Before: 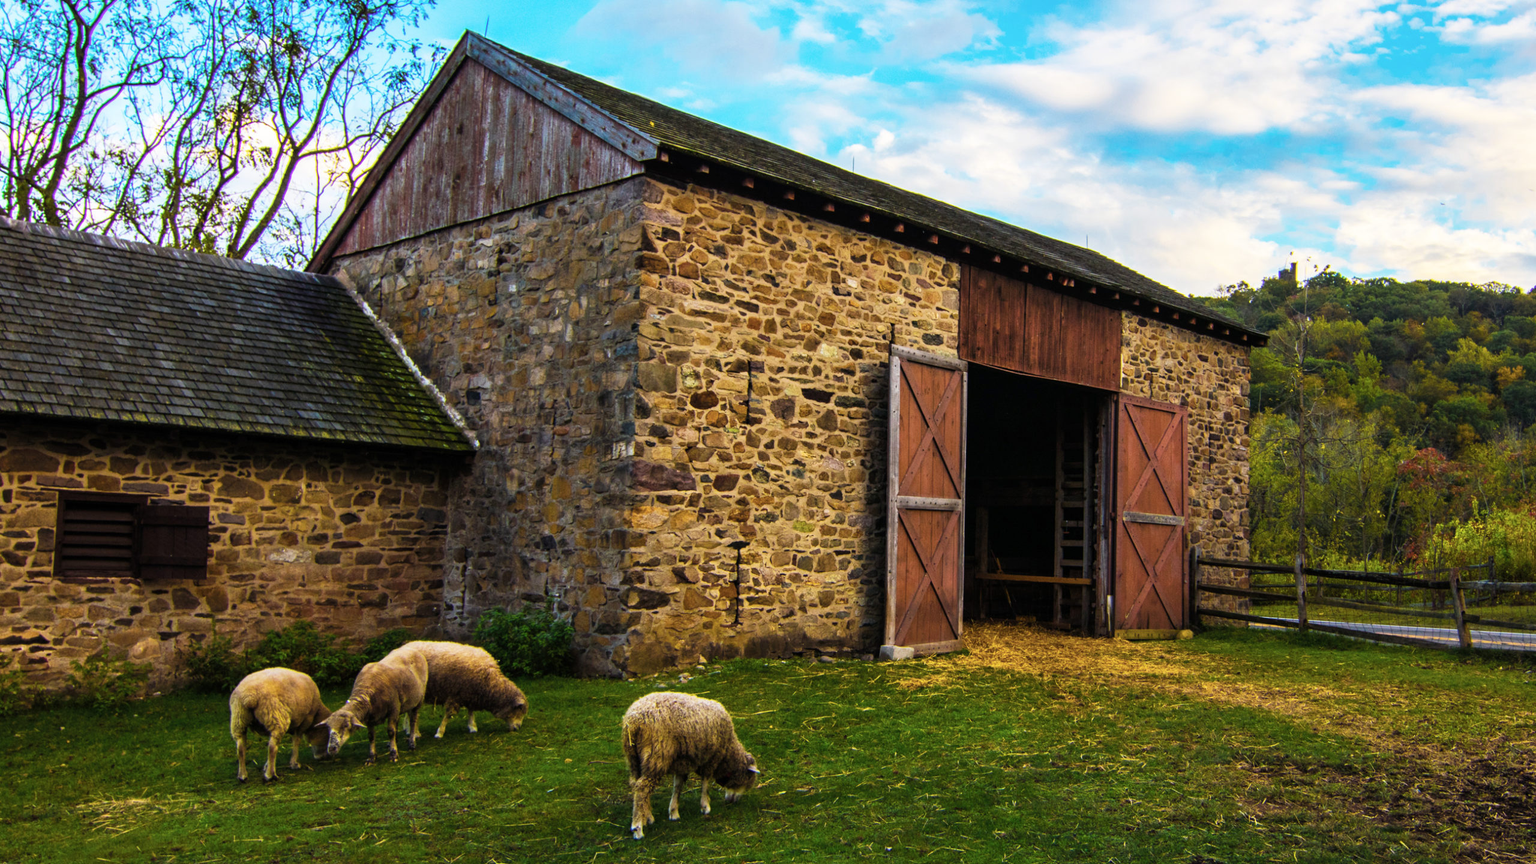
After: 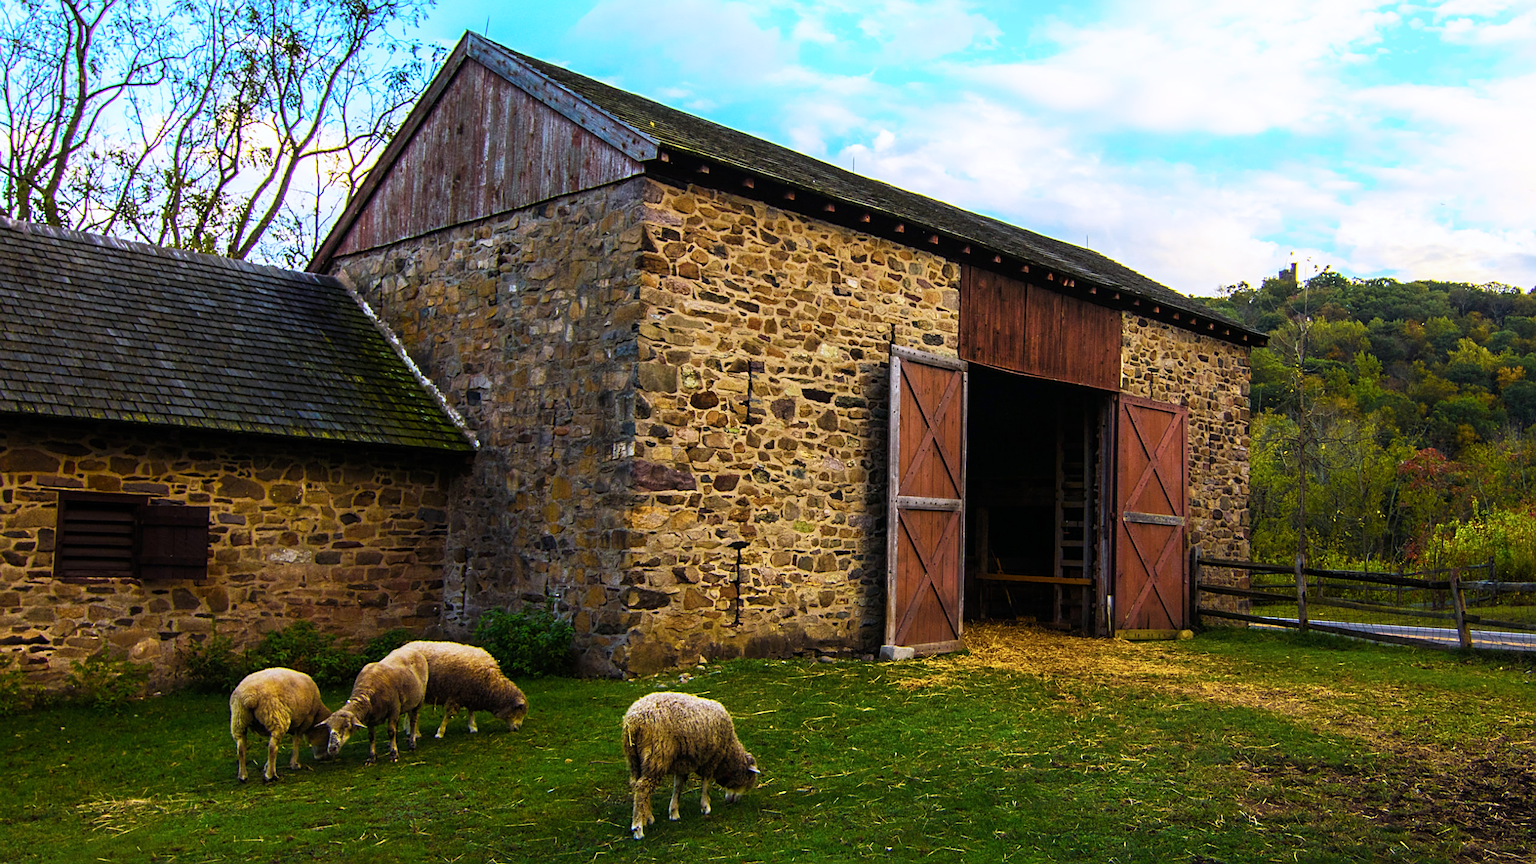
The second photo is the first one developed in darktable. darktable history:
sharpen: on, module defaults
shadows and highlights: shadows -40.15, highlights 62.88, soften with gaussian
color zones: curves: ch1 [(0, 0.513) (0.143, 0.524) (0.286, 0.511) (0.429, 0.506) (0.571, 0.503) (0.714, 0.503) (0.857, 0.508) (1, 0.513)]
white balance: red 0.984, blue 1.059
